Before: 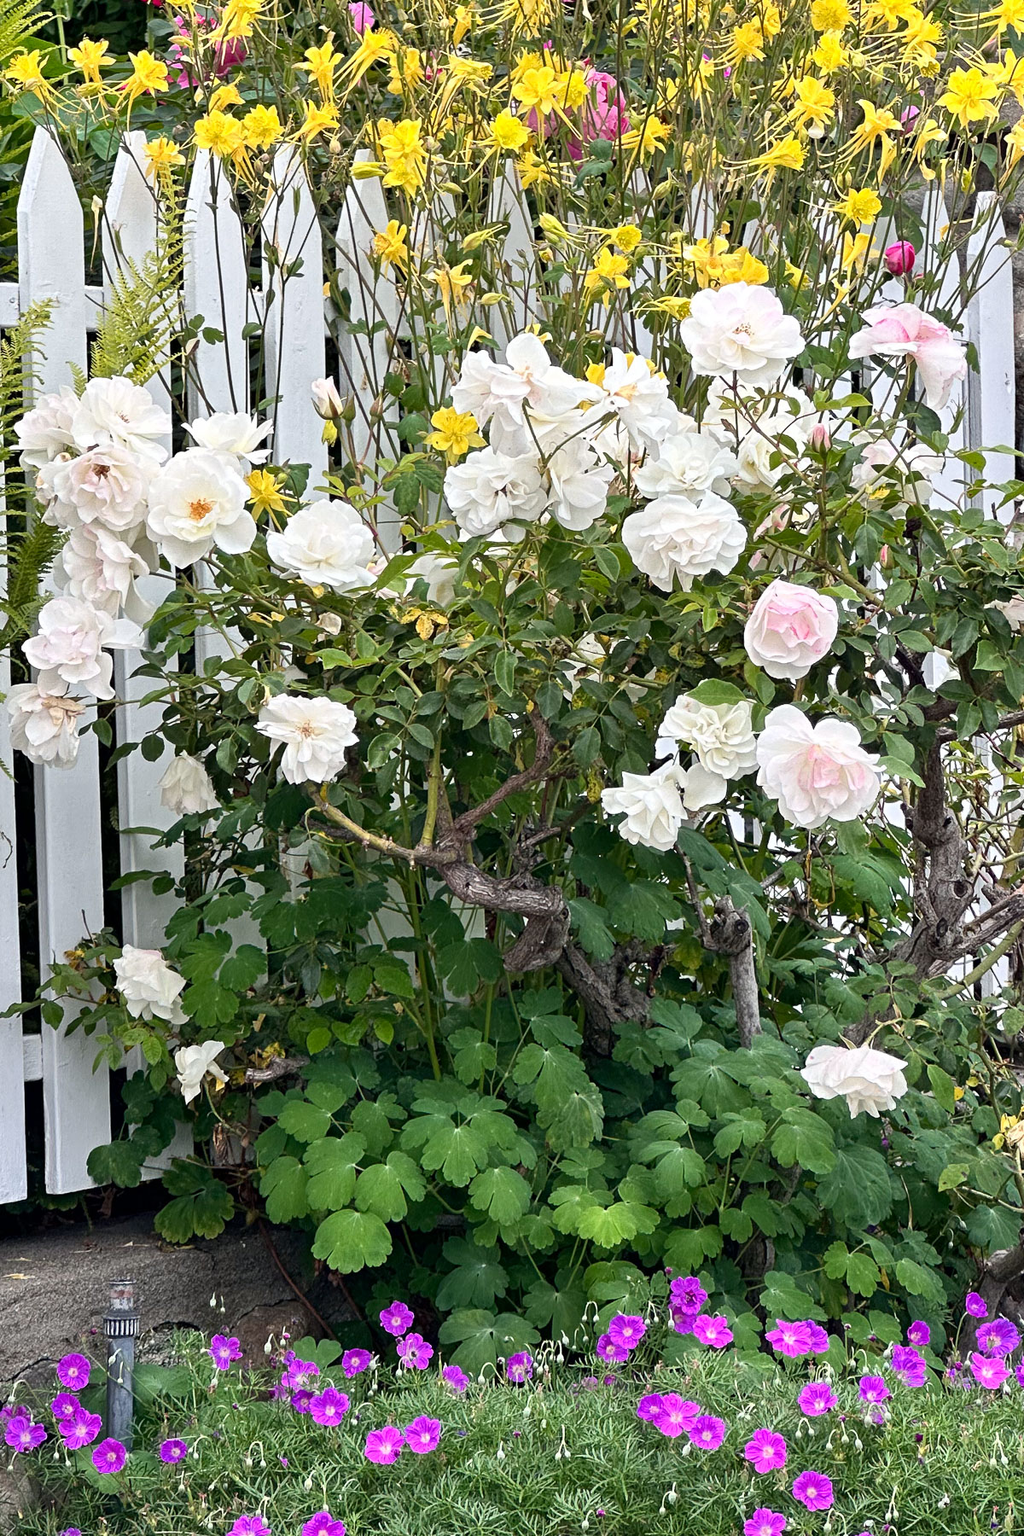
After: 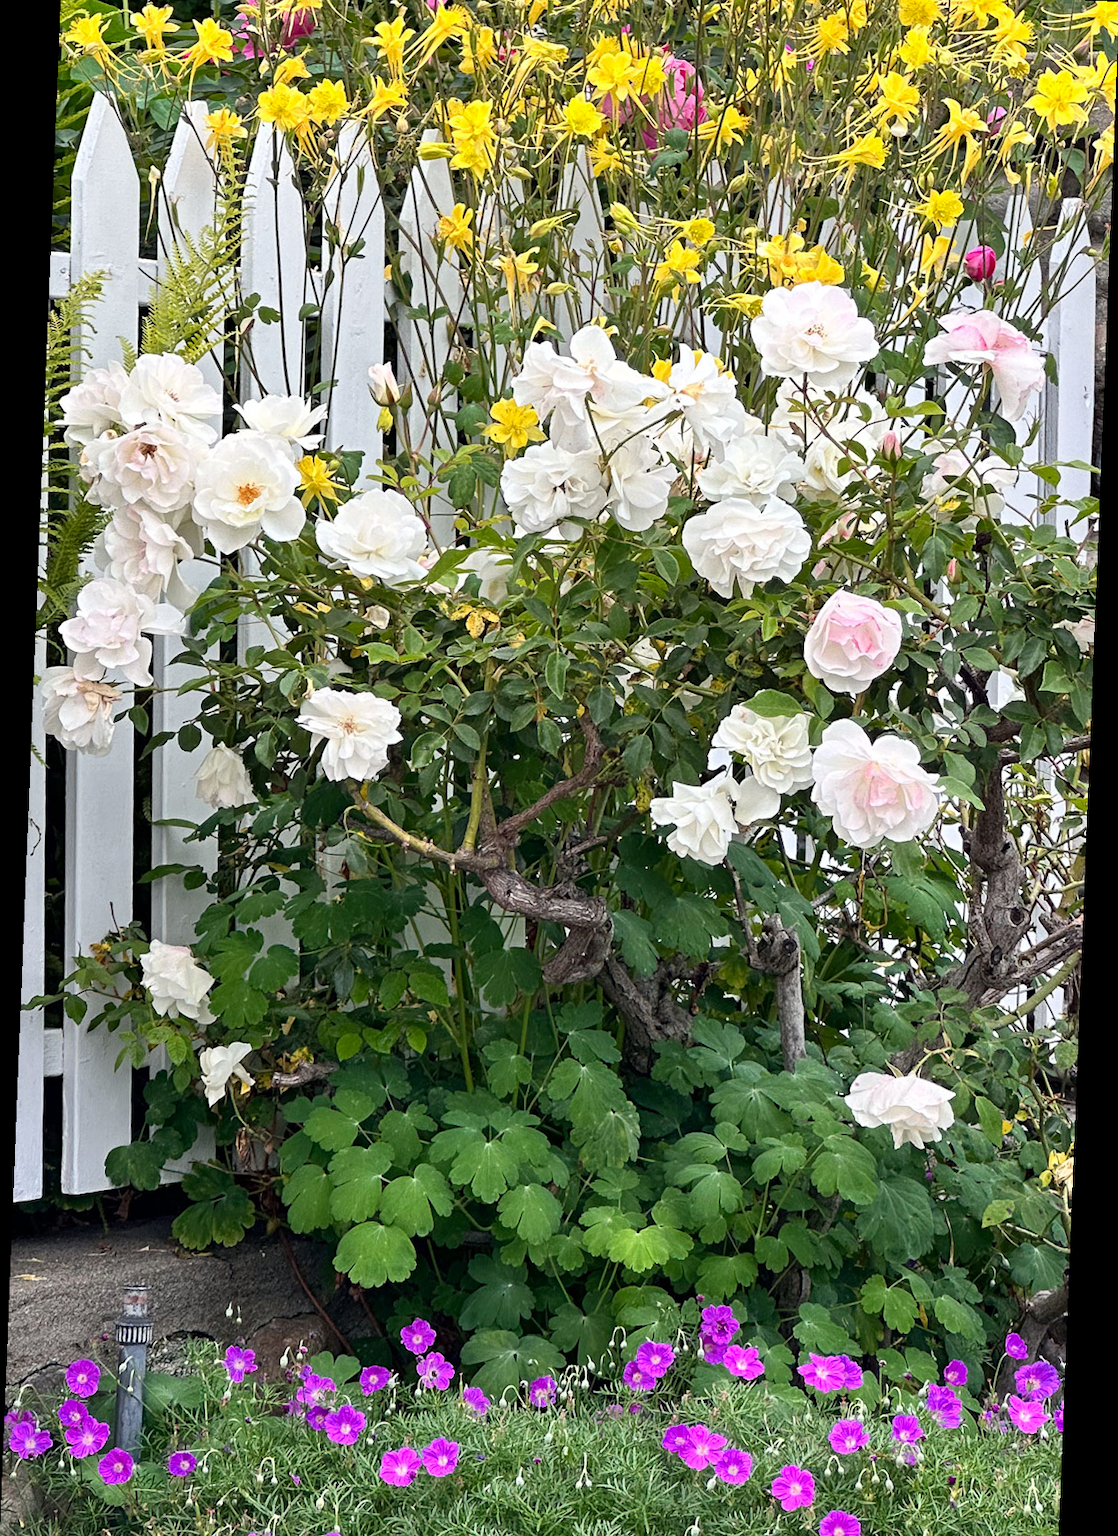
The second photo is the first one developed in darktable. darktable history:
rotate and perspective: rotation 2.27°, automatic cropping off
crop and rotate: top 2.479%, bottom 3.018%
color zones: curves: ch1 [(0, 0.523) (0.143, 0.545) (0.286, 0.52) (0.429, 0.506) (0.571, 0.503) (0.714, 0.503) (0.857, 0.508) (1, 0.523)]
